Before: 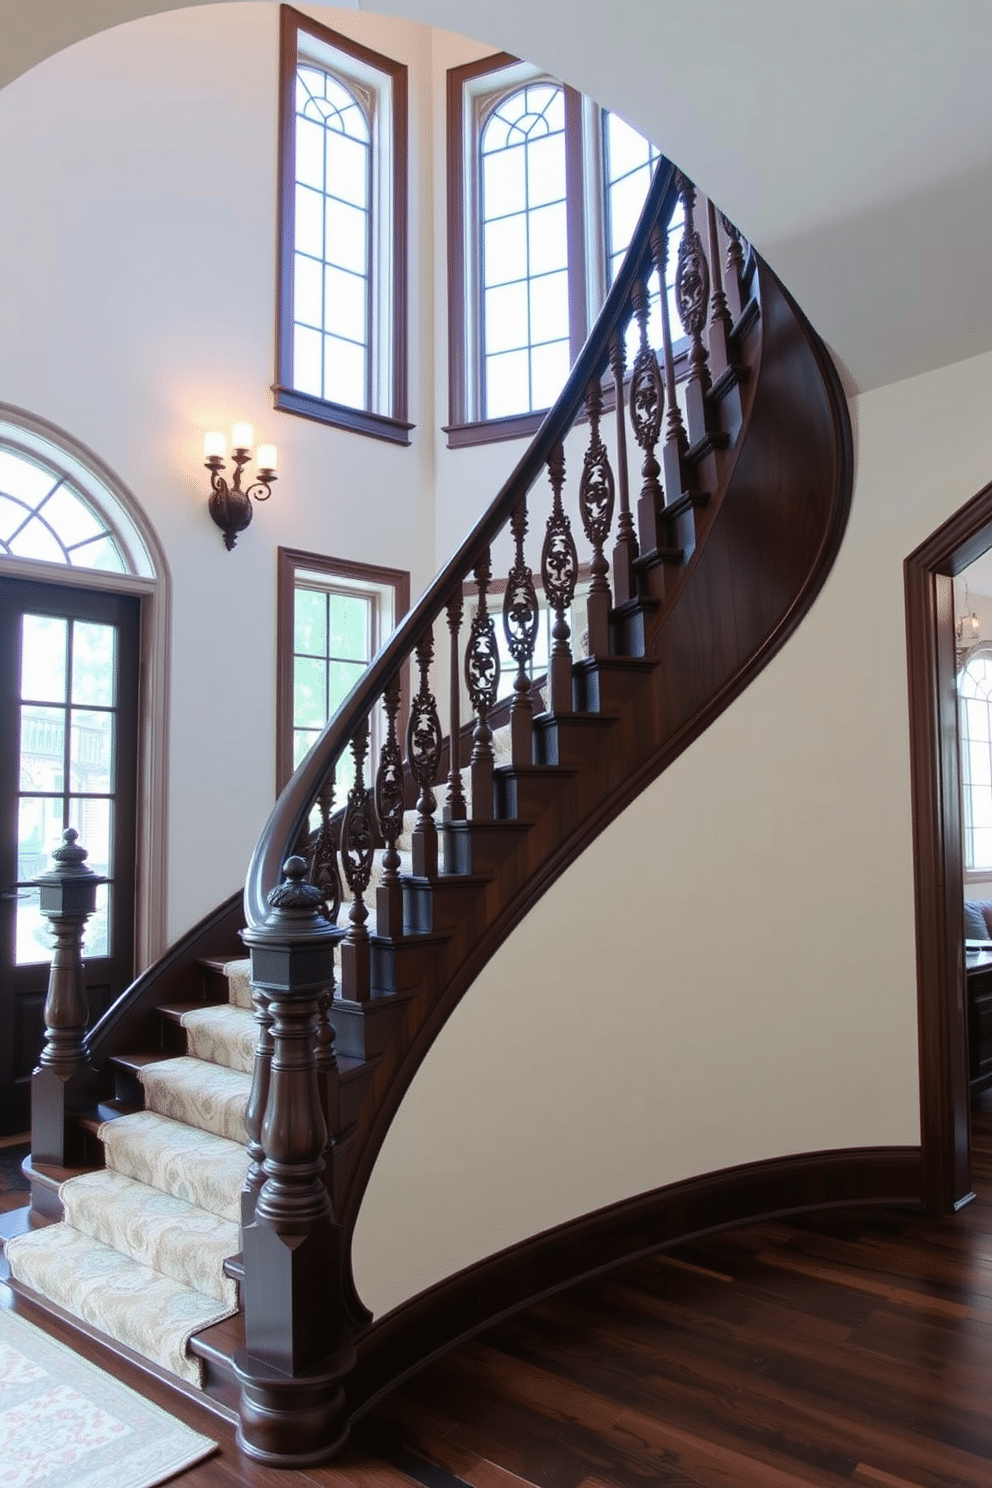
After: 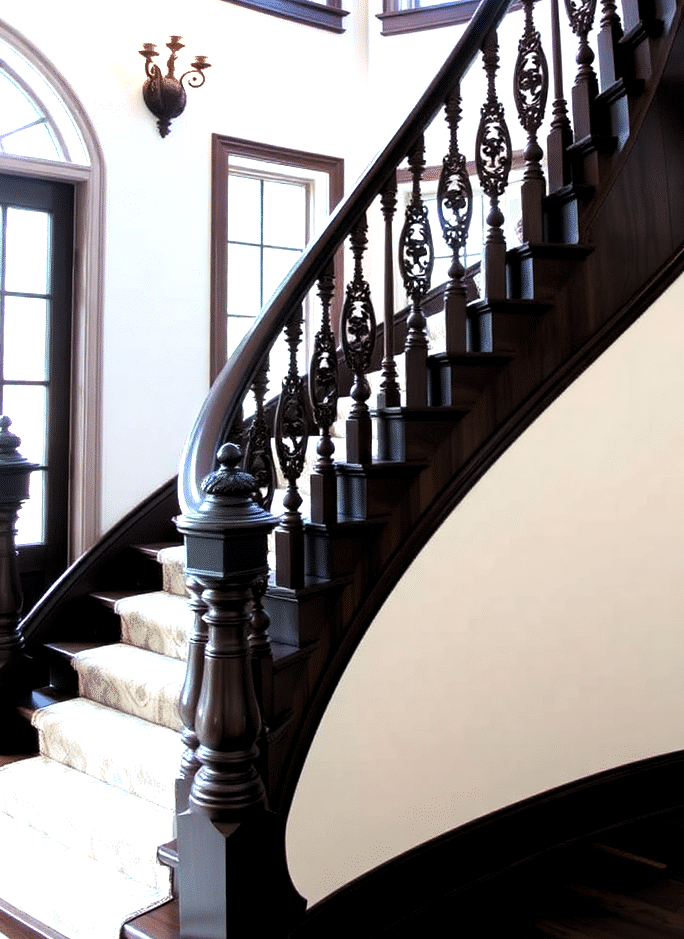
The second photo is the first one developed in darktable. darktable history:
tone equalizer: -8 EV -0.729 EV, -7 EV -0.708 EV, -6 EV -0.615 EV, -5 EV -0.389 EV, -3 EV 0.37 EV, -2 EV 0.6 EV, -1 EV 0.679 EV, +0 EV 0.727 EV
crop: left 6.702%, top 27.783%, right 24.287%, bottom 9.075%
levels: black 0.075%, levels [0.052, 0.496, 0.908]
